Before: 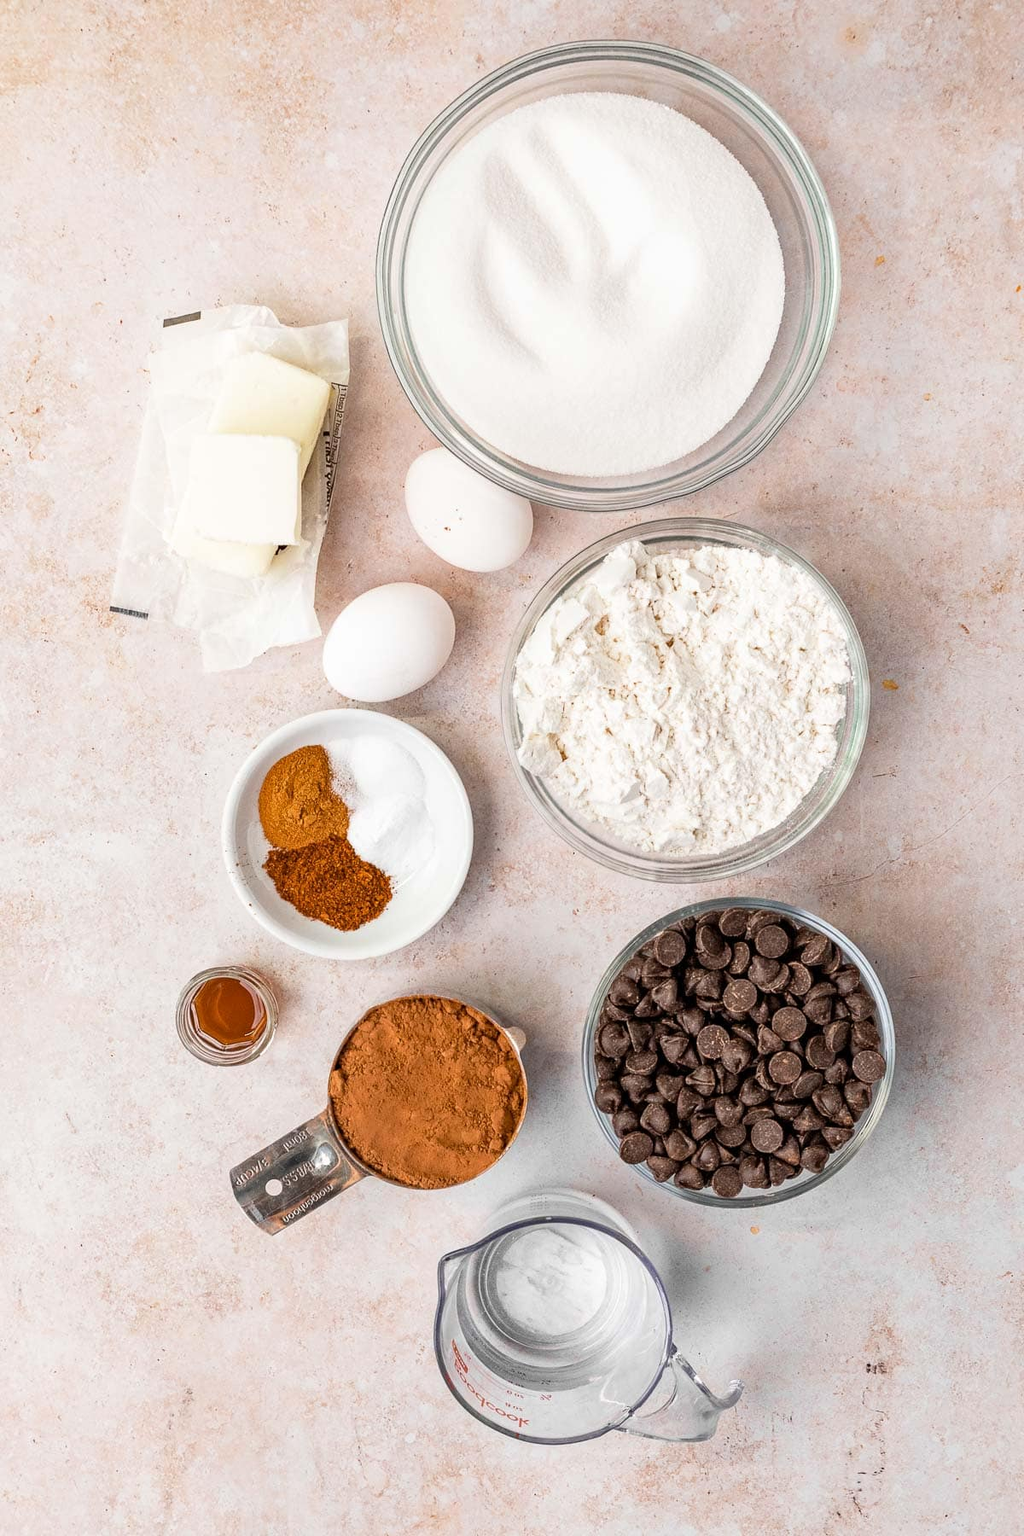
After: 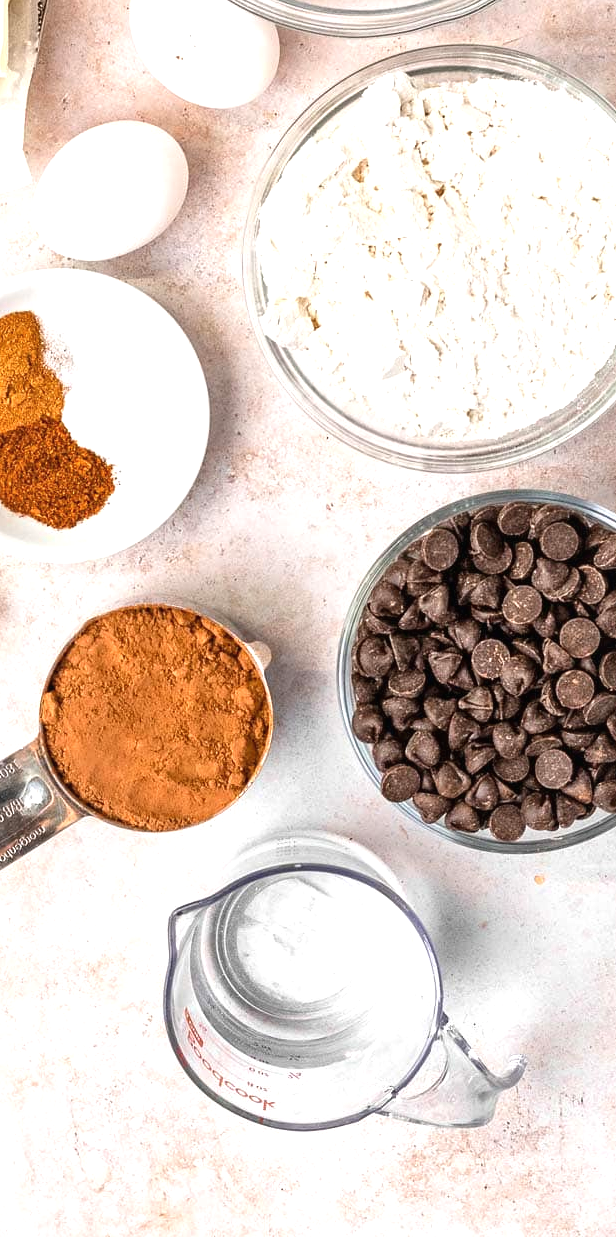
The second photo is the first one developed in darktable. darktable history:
exposure: black level correction -0.002, exposure 0.534 EV, compensate highlight preservation false
local contrast: mode bilateral grid, contrast 21, coarseness 49, detail 120%, midtone range 0.2
crop and rotate: left 28.794%, top 31.255%, right 19.857%
shadows and highlights: shadows -8.32, white point adjustment 1.44, highlights 10.89
